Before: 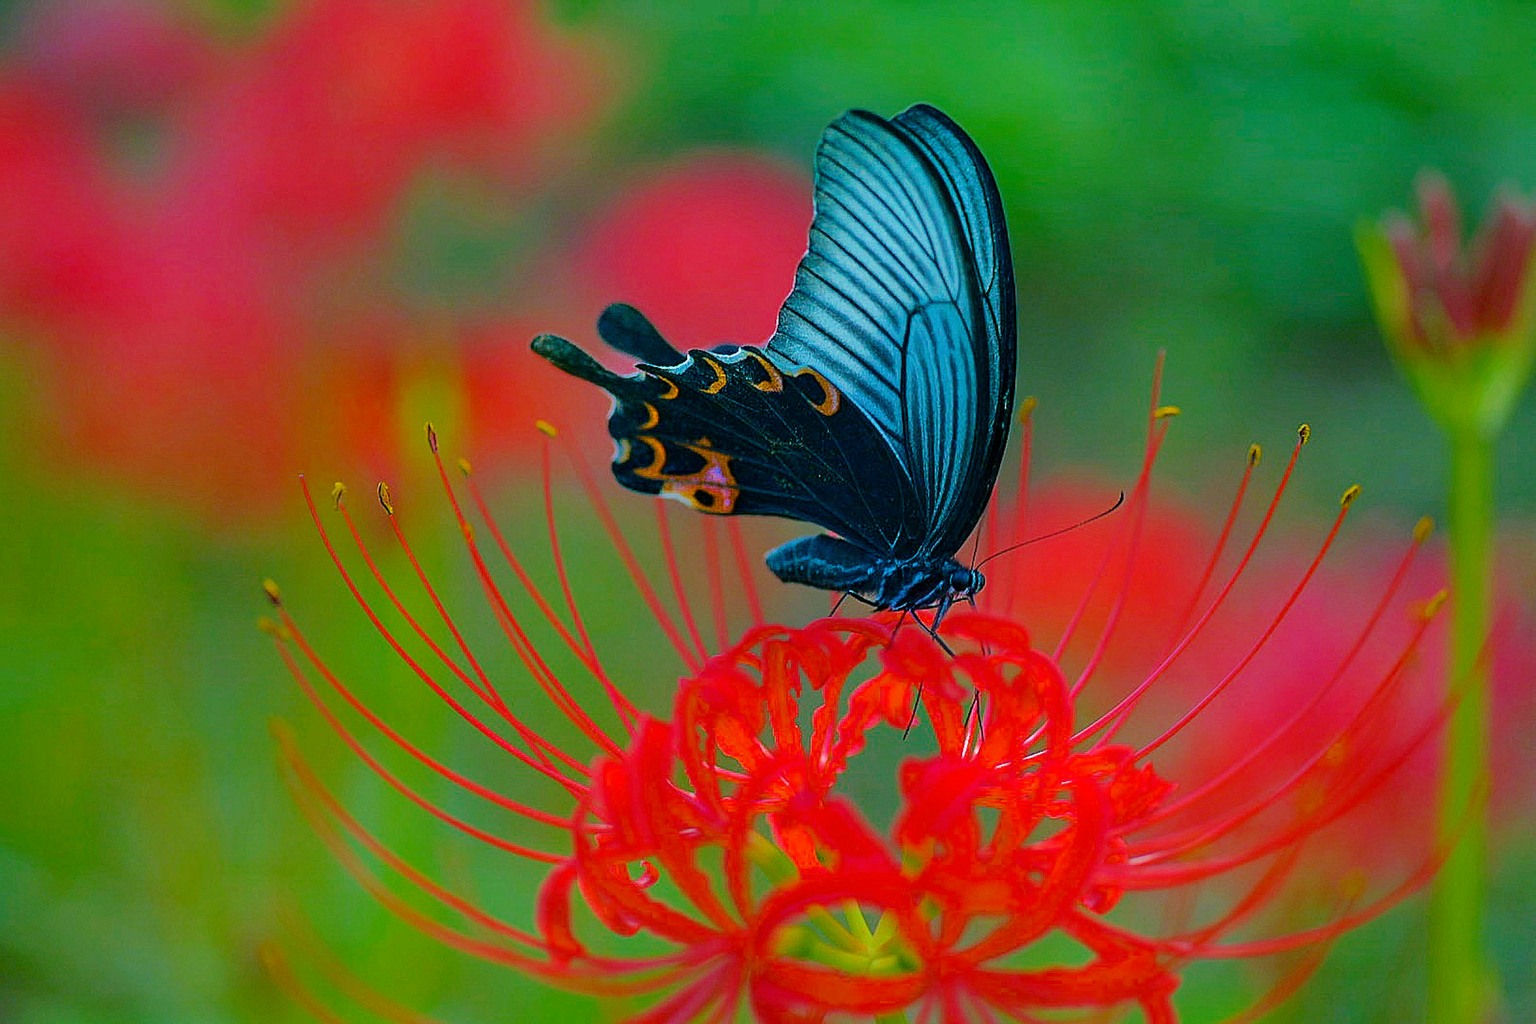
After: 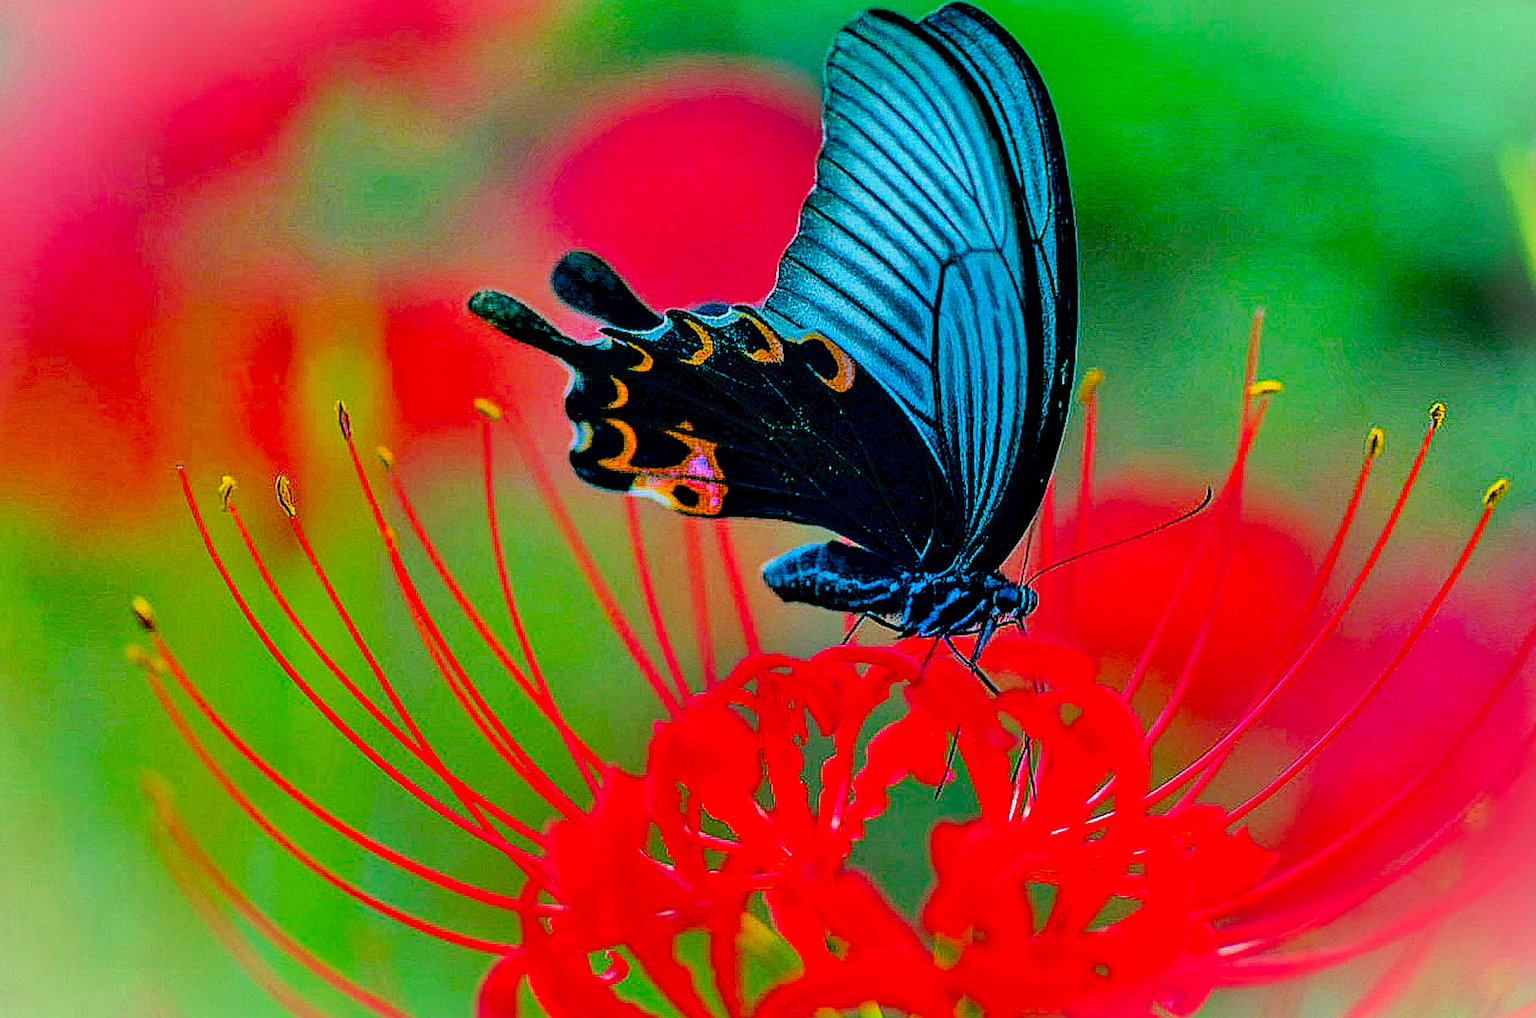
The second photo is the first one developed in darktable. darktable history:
levels: levels [0, 0.478, 1]
vignetting: fall-off start 99.77%, brightness 0.3, saturation -0.003, width/height ratio 1.319
crop and rotate: left 10.264%, top 10.057%, right 9.961%, bottom 10.566%
tone equalizer: -7 EV -0.633 EV, -6 EV 0.992 EV, -5 EV -0.489 EV, -4 EV 0.419 EV, -3 EV 0.416 EV, -2 EV 0.159 EV, -1 EV -0.16 EV, +0 EV -0.396 EV, mask exposure compensation -0.5 EV
filmic rgb: black relative exposure -8.02 EV, white relative exposure 4.01 EV, hardness 4.11, contrast 1.381
sharpen: on, module defaults
contrast brightness saturation: contrast 0.164, saturation 0.326
local contrast: on, module defaults
